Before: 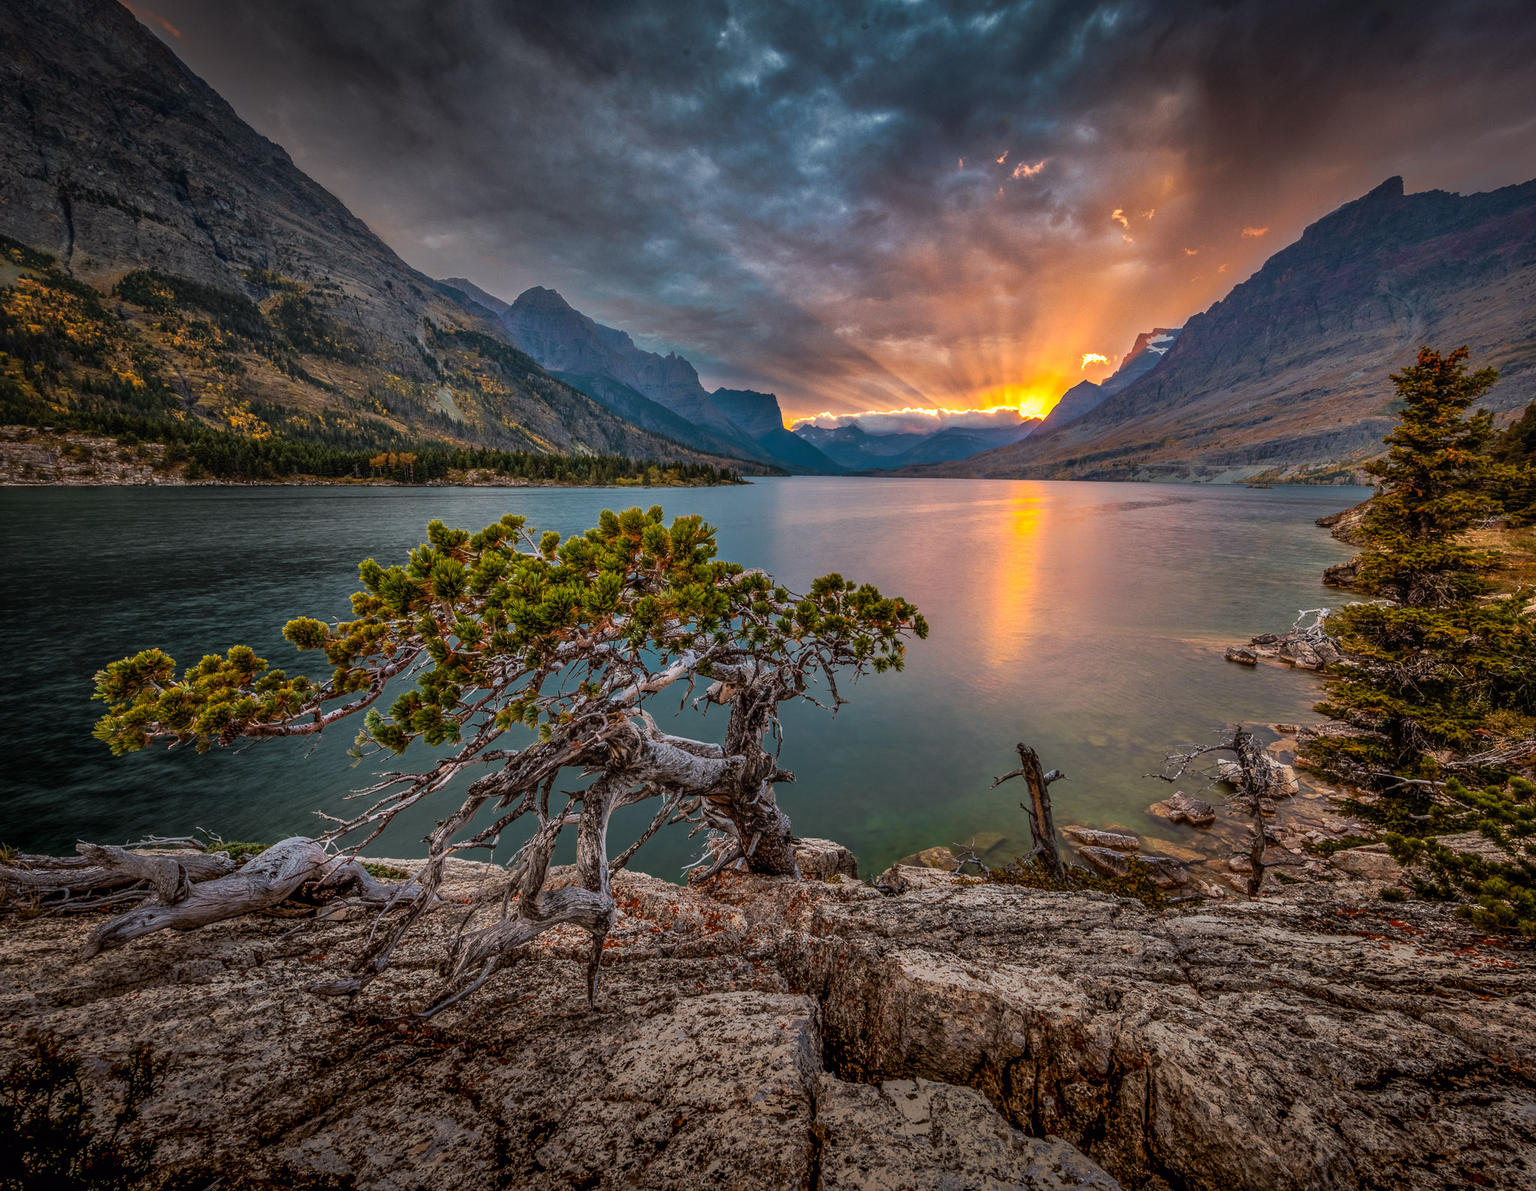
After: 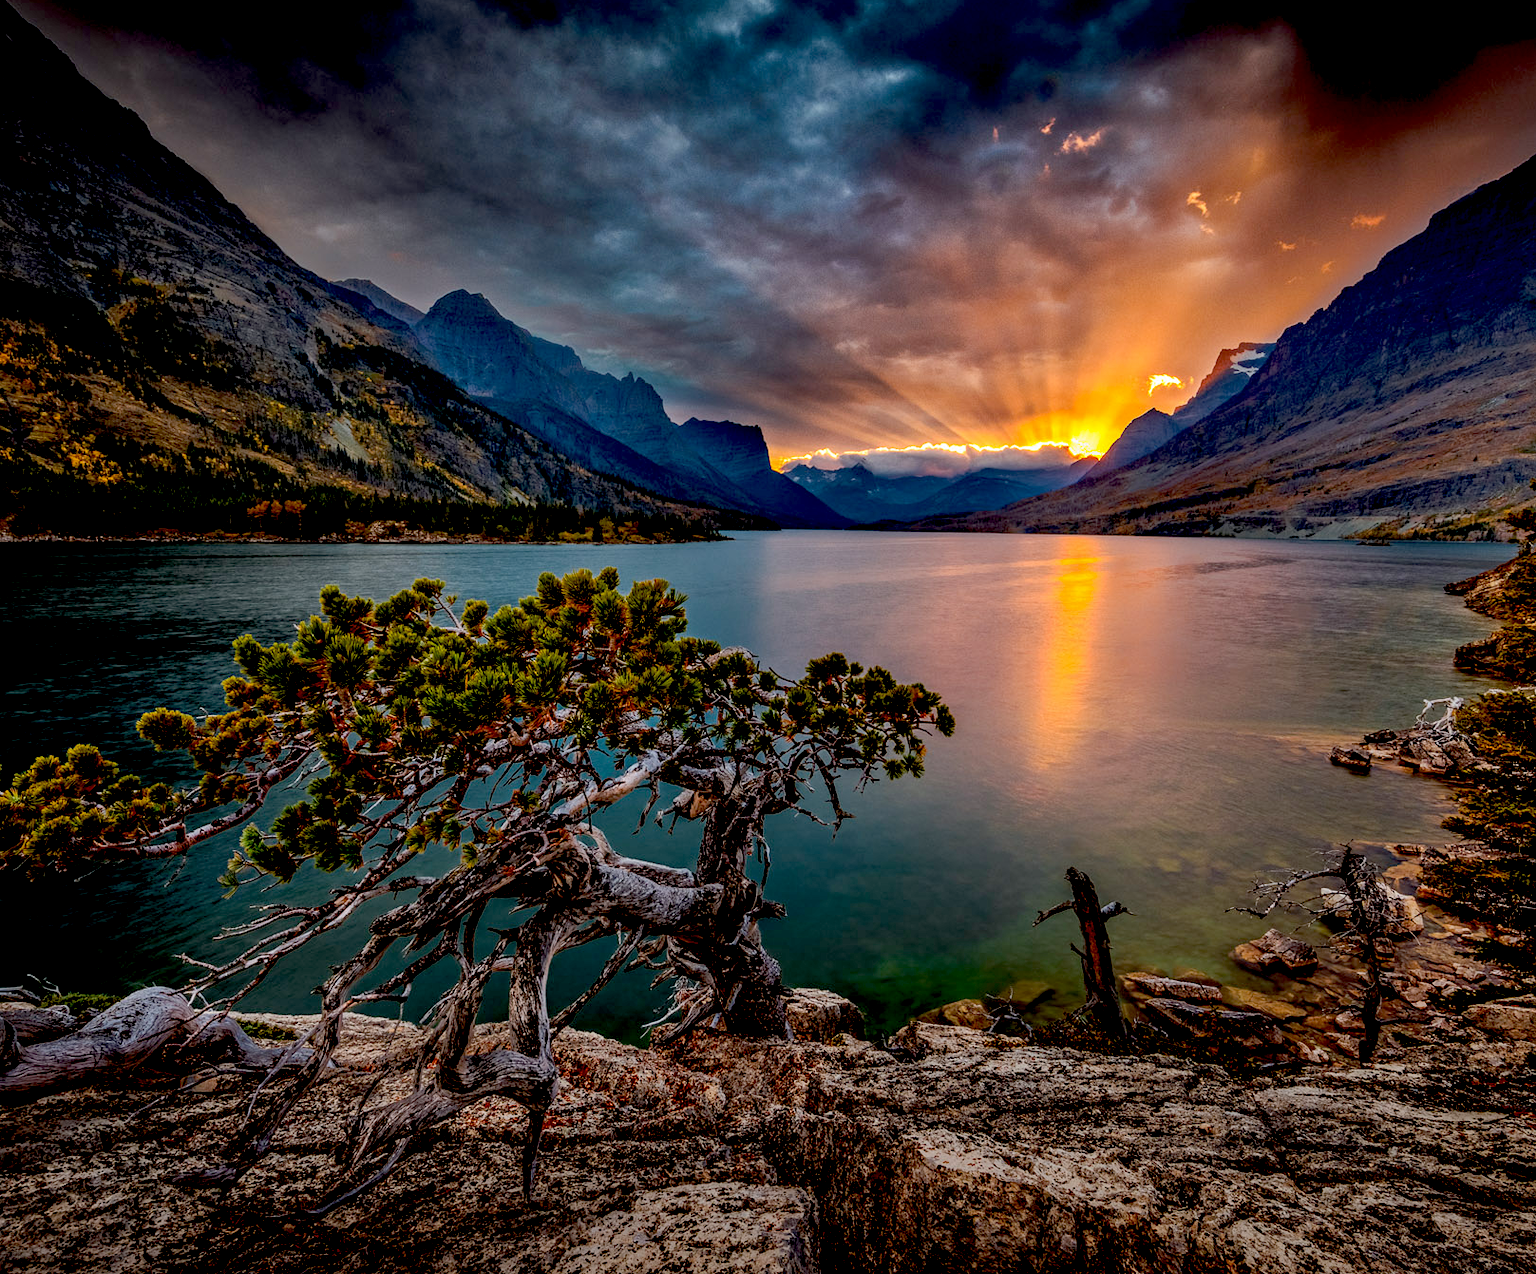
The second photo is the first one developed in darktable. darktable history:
exposure: black level correction 0.047, exposure 0.013 EV, compensate highlight preservation false
crop: left 11.424%, top 4.882%, right 9.583%, bottom 10.606%
tone equalizer: edges refinement/feathering 500, mask exposure compensation -1.57 EV, preserve details no
